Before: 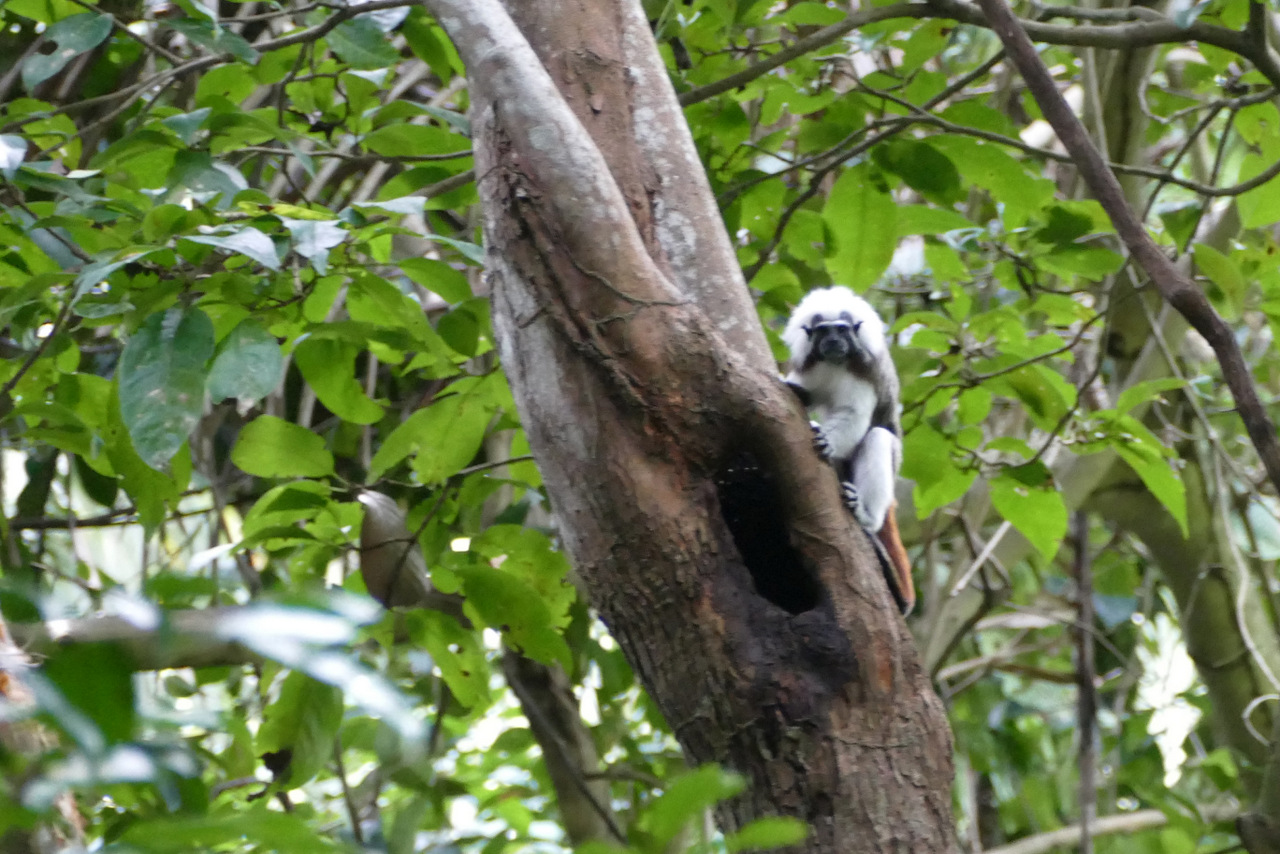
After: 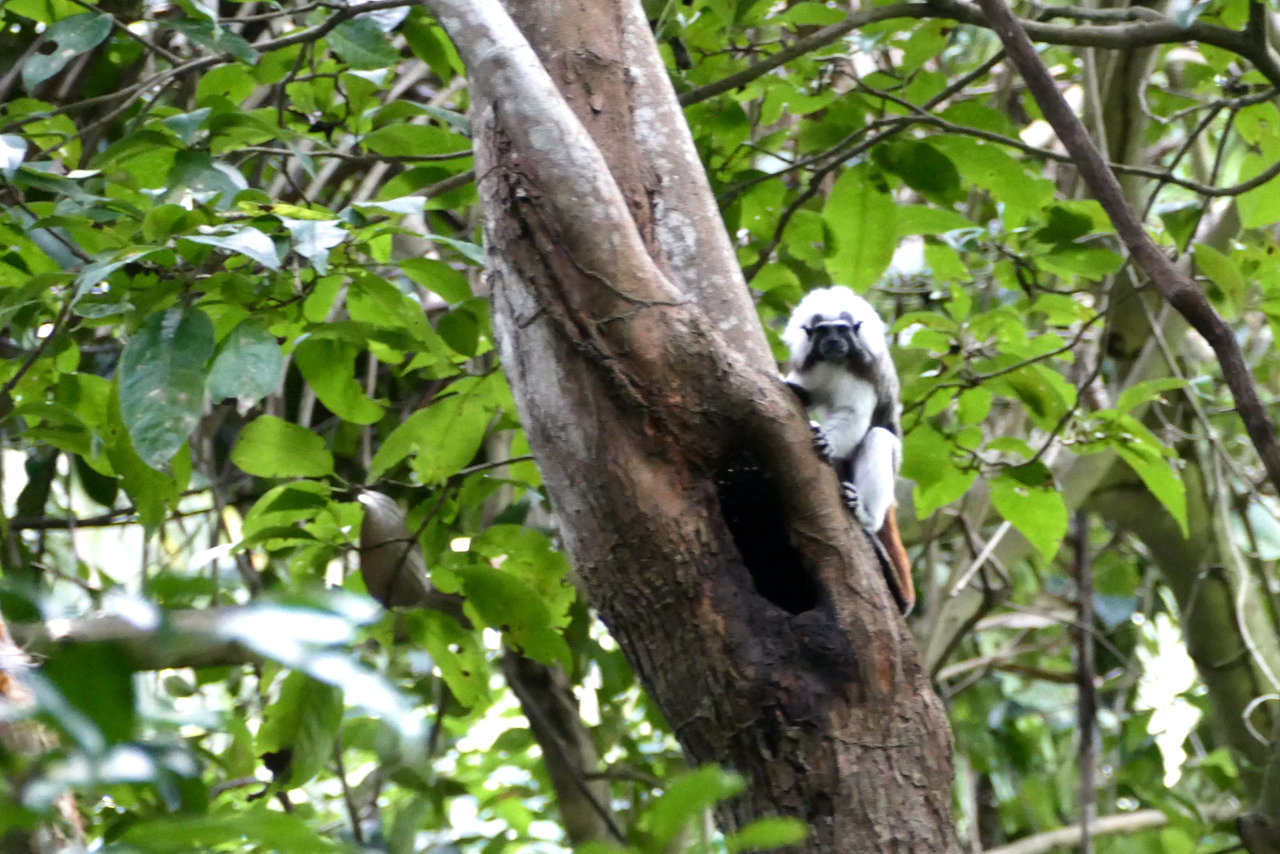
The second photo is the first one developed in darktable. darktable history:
exposure: black level correction 0.002, compensate highlight preservation false
tone equalizer: -8 EV -0.417 EV, -7 EV -0.389 EV, -6 EV -0.333 EV, -5 EV -0.222 EV, -3 EV 0.222 EV, -2 EV 0.333 EV, -1 EV 0.389 EV, +0 EV 0.417 EV, edges refinement/feathering 500, mask exposure compensation -1.57 EV, preserve details no
